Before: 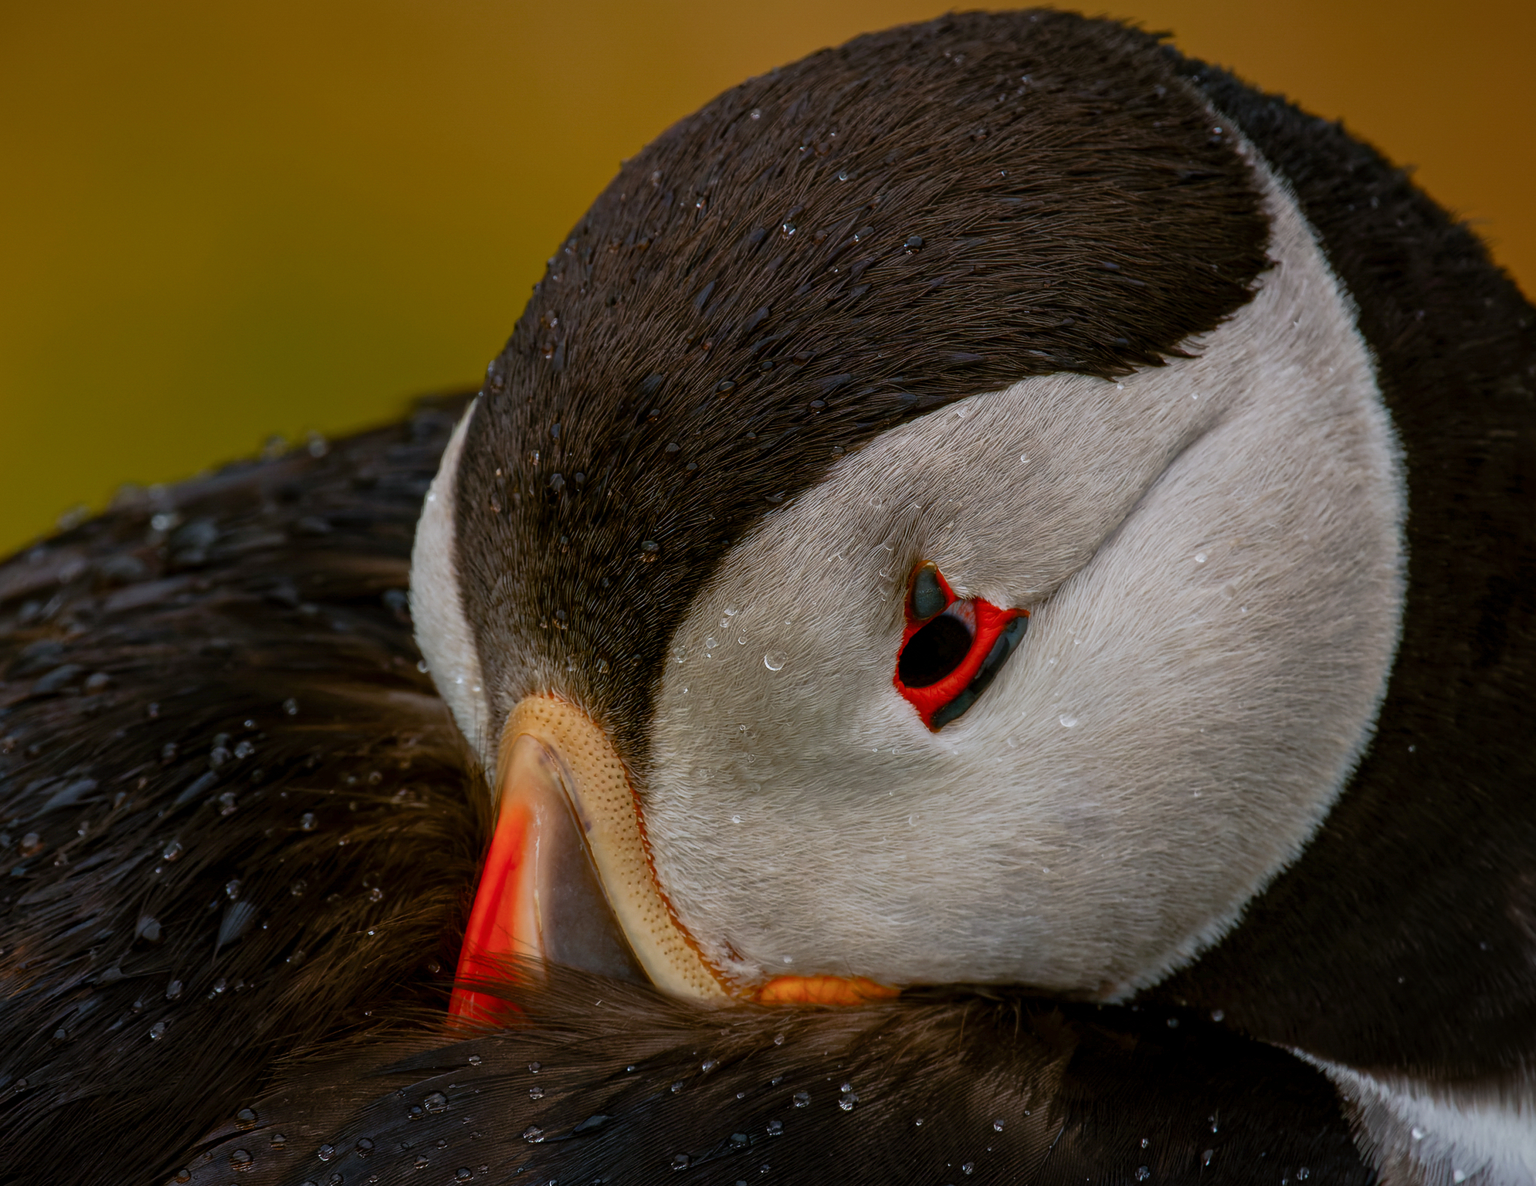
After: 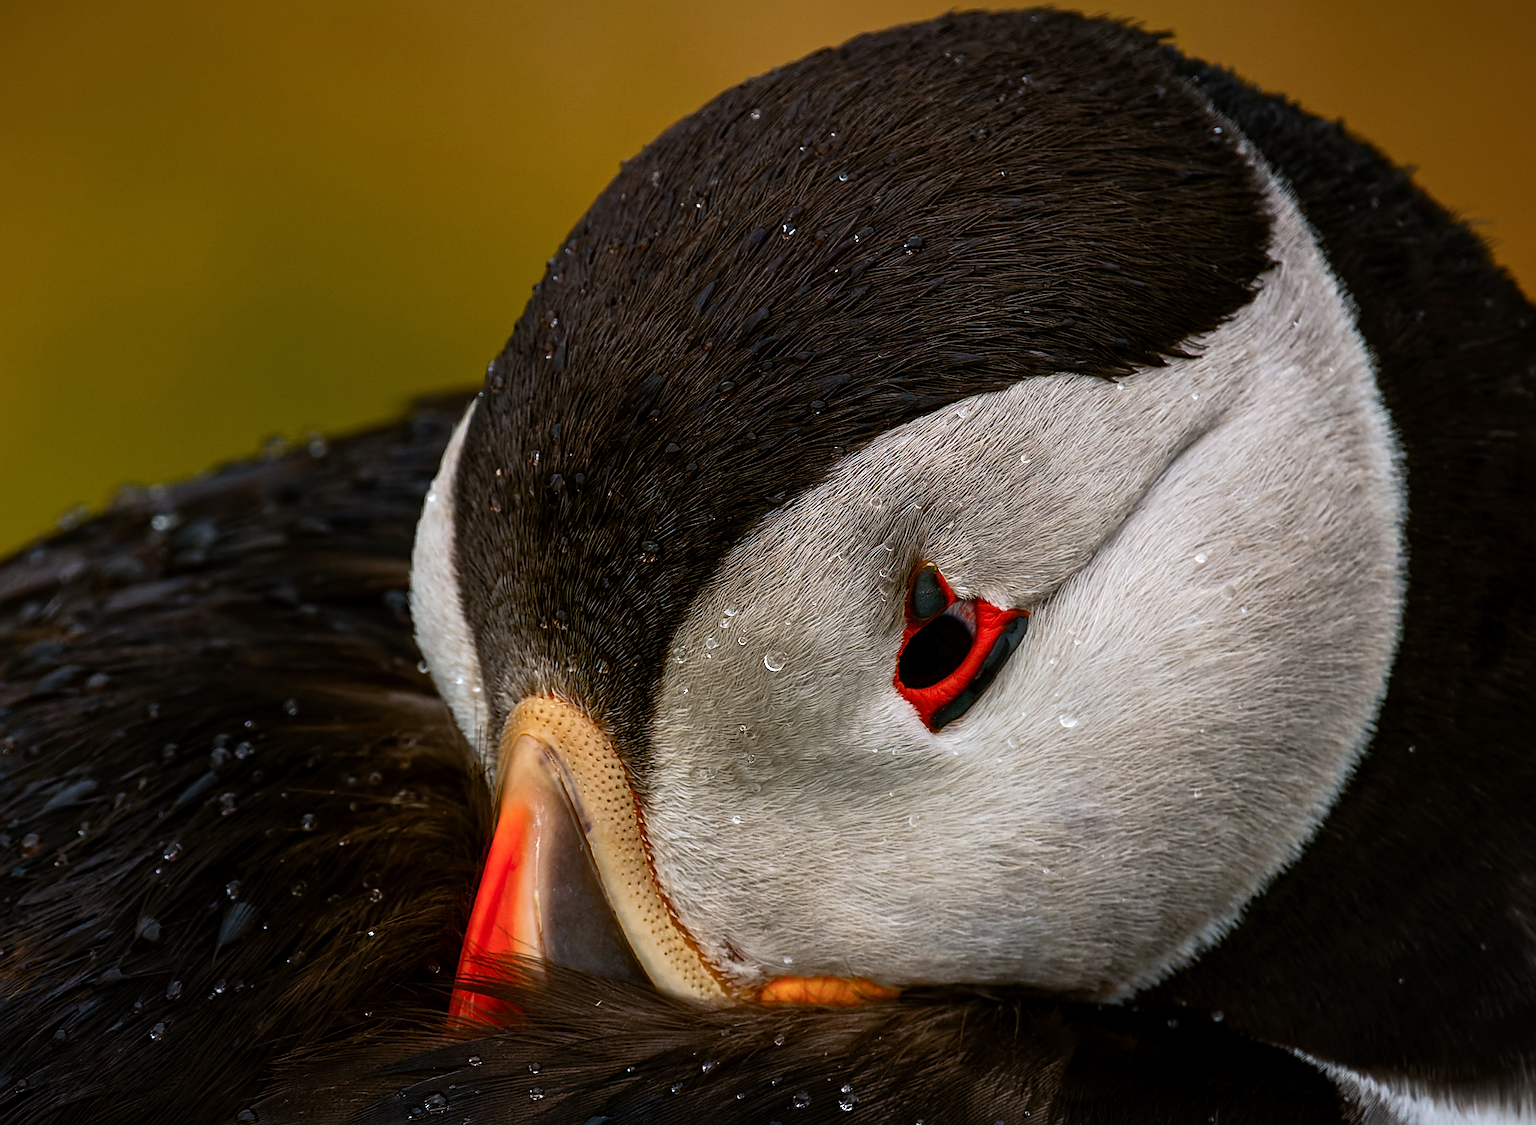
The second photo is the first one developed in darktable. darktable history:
crop and rotate: top 0%, bottom 5.097%
tone equalizer: -8 EV -0.75 EV, -7 EV -0.7 EV, -6 EV -0.6 EV, -5 EV -0.4 EV, -3 EV 0.4 EV, -2 EV 0.6 EV, -1 EV 0.7 EV, +0 EV 0.75 EV, edges refinement/feathering 500, mask exposure compensation -1.57 EV, preserve details no
sharpen: on, module defaults
